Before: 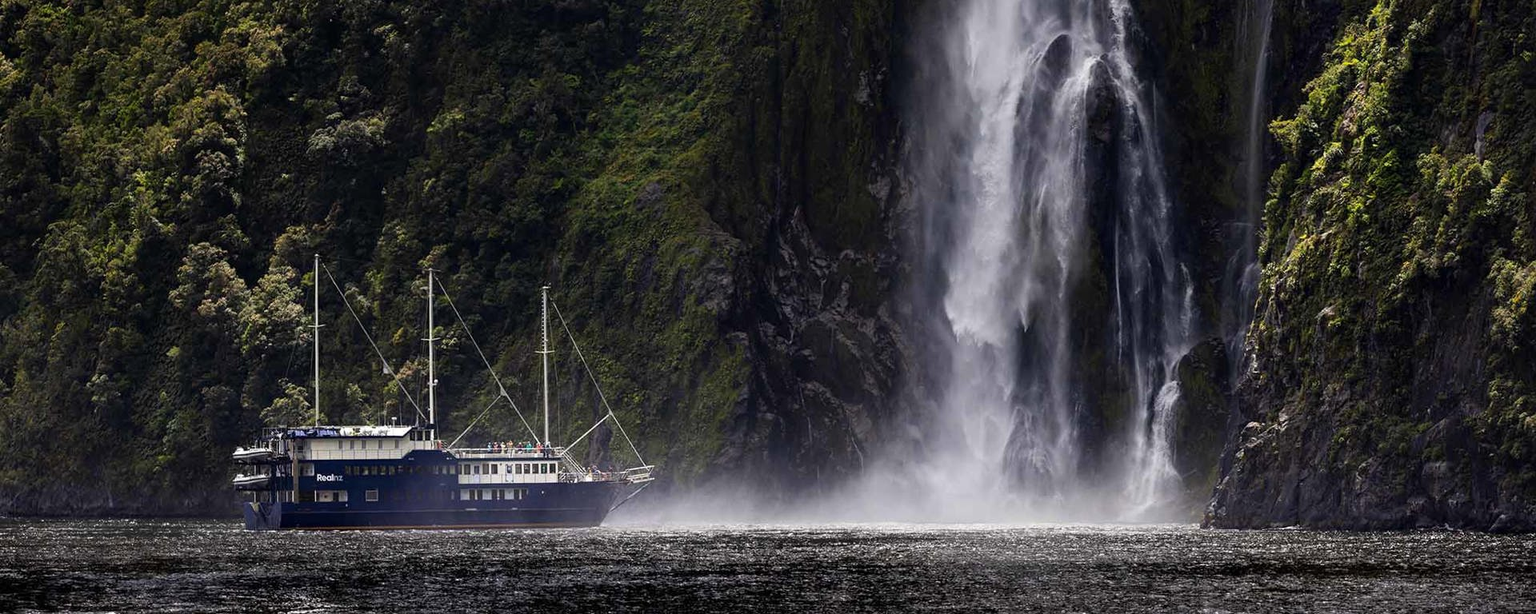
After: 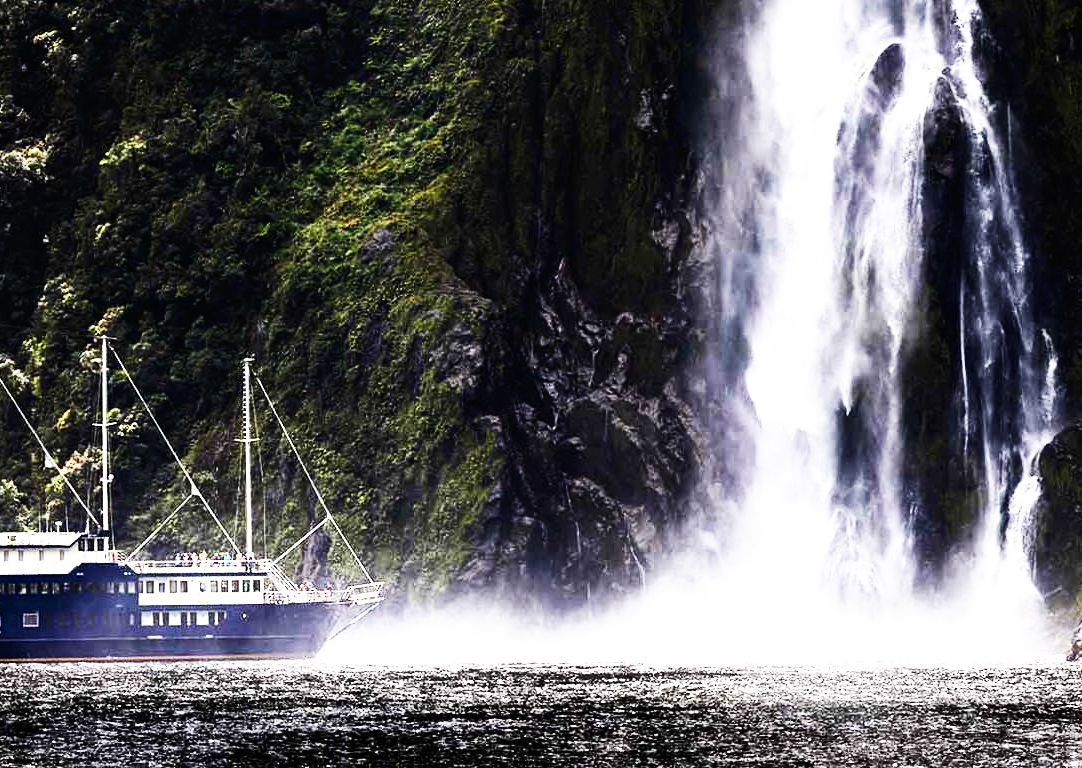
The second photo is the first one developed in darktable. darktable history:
tone equalizer: -8 EV -0.756 EV, -7 EV -0.681 EV, -6 EV -0.628 EV, -5 EV -0.413 EV, -3 EV 0.399 EV, -2 EV 0.6 EV, -1 EV 0.689 EV, +0 EV 0.748 EV, edges refinement/feathering 500, mask exposure compensation -1.57 EV, preserve details no
crop and rotate: left 22.618%, right 21.022%
contrast brightness saturation: saturation -0.059
exposure: black level correction 0, exposure 0.69 EV, compensate highlight preservation false
base curve: curves: ch0 [(0, 0) (0.007, 0.004) (0.027, 0.03) (0.046, 0.07) (0.207, 0.54) (0.442, 0.872) (0.673, 0.972) (1, 1)], preserve colors none
